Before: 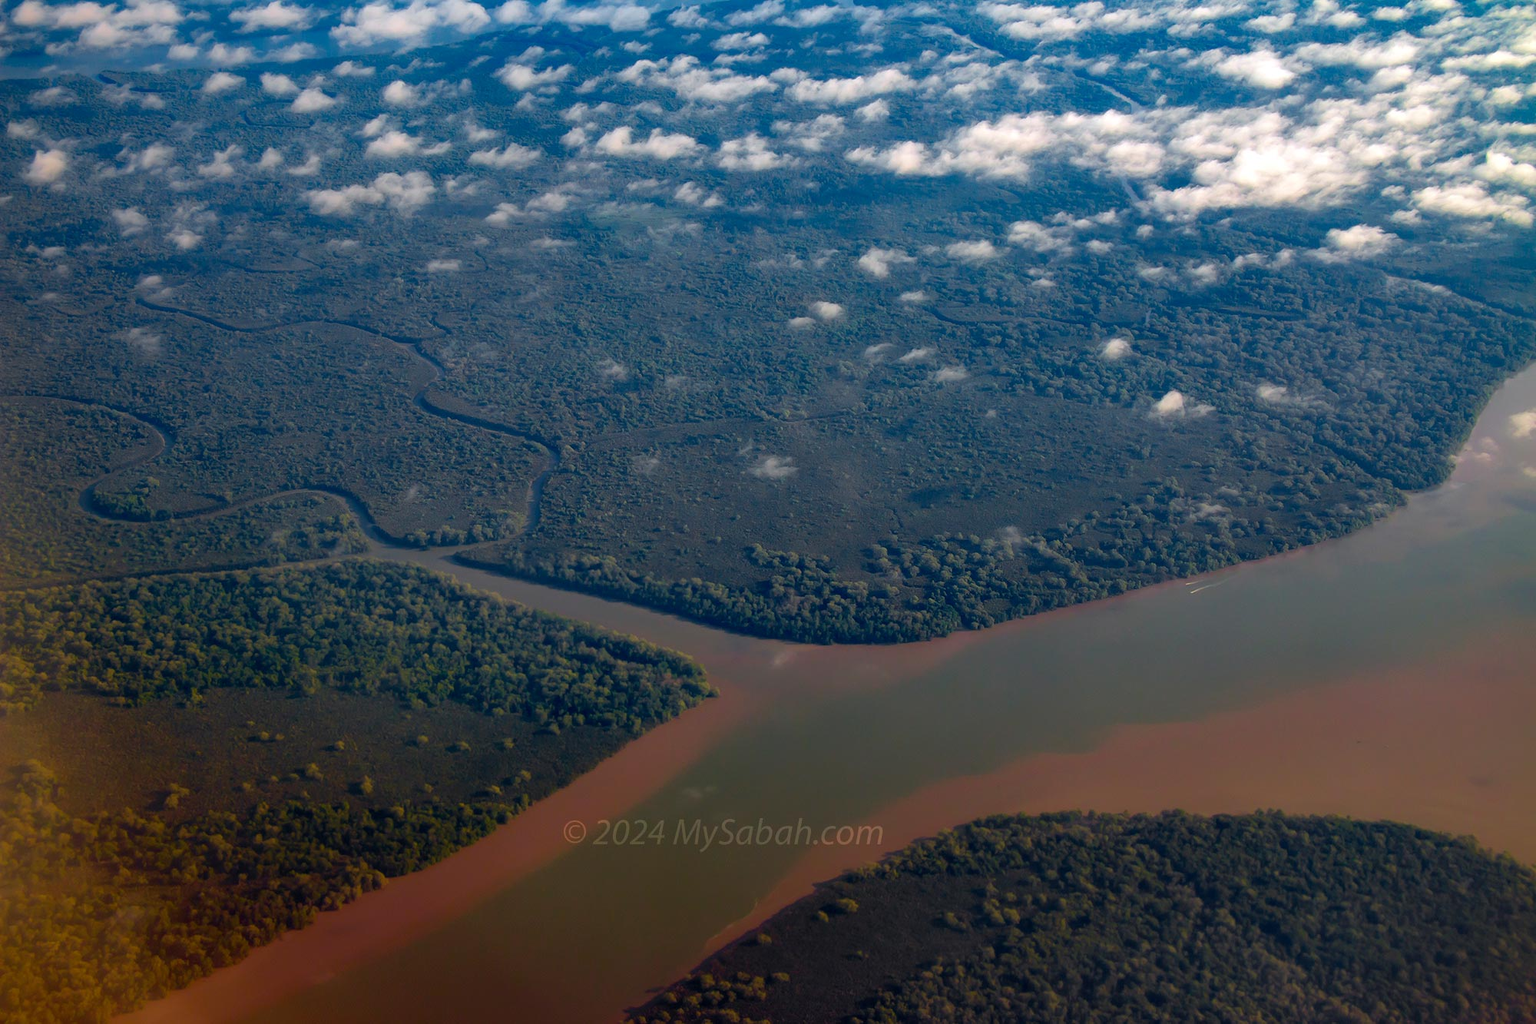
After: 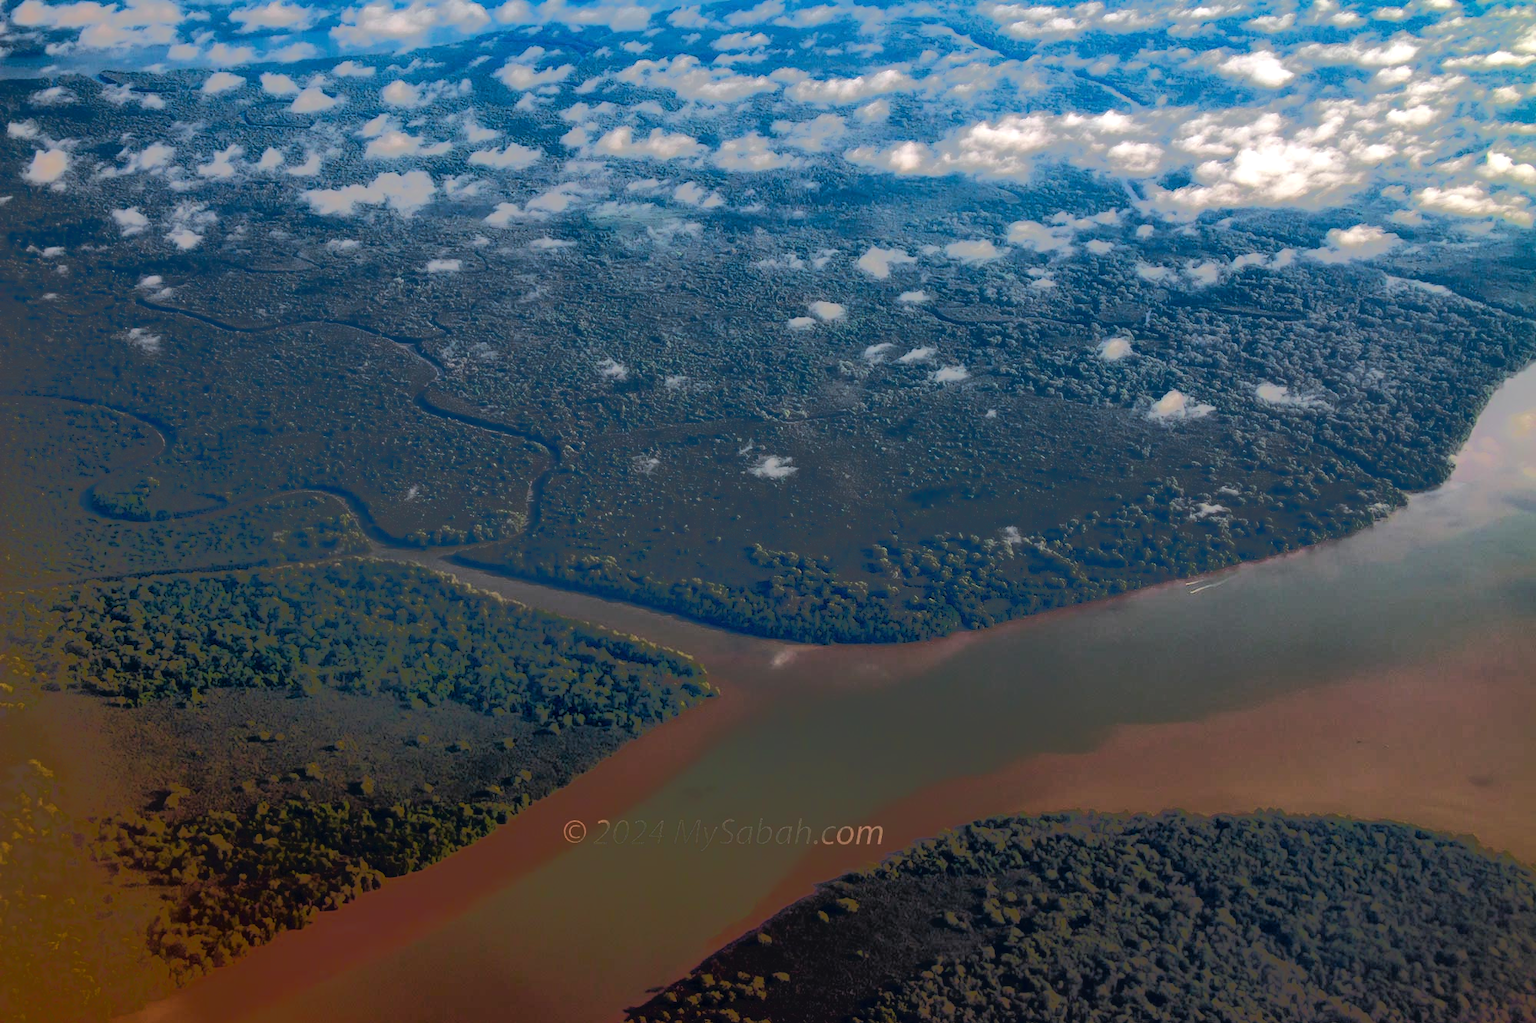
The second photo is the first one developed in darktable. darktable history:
tone equalizer: -7 EV -0.618 EV, -6 EV 0.988 EV, -5 EV -0.462 EV, -4 EV 0.447 EV, -3 EV 0.443 EV, -2 EV 0.143 EV, -1 EV -0.134 EV, +0 EV -0.407 EV, edges refinement/feathering 500, mask exposure compensation -1.57 EV, preserve details no
